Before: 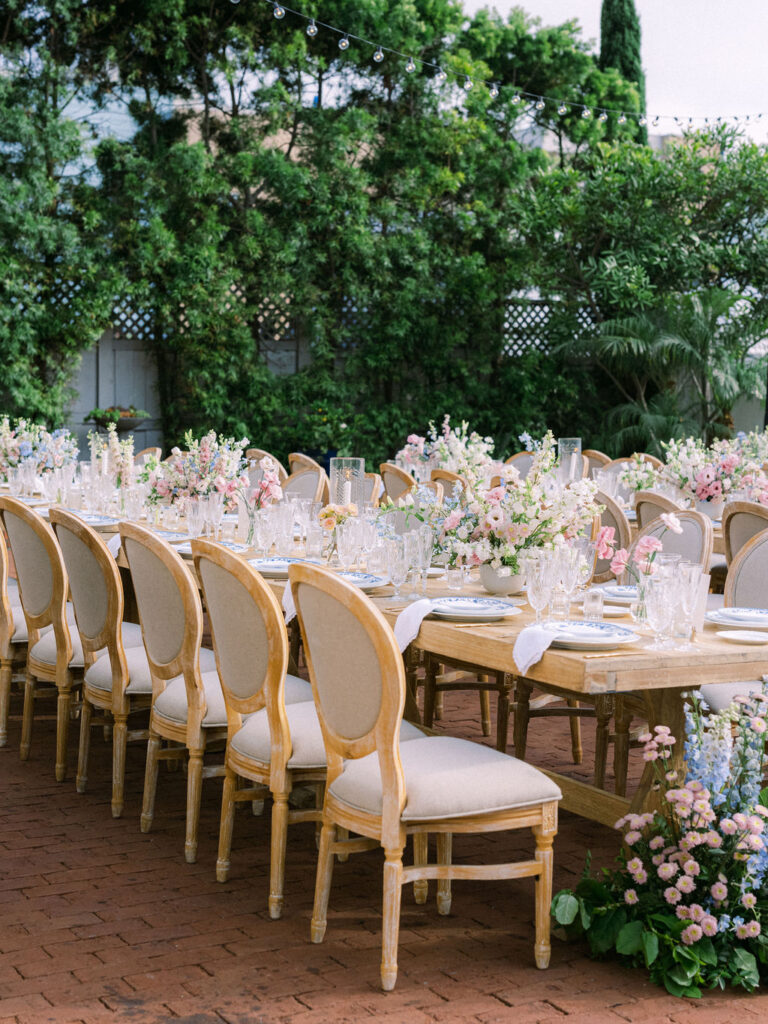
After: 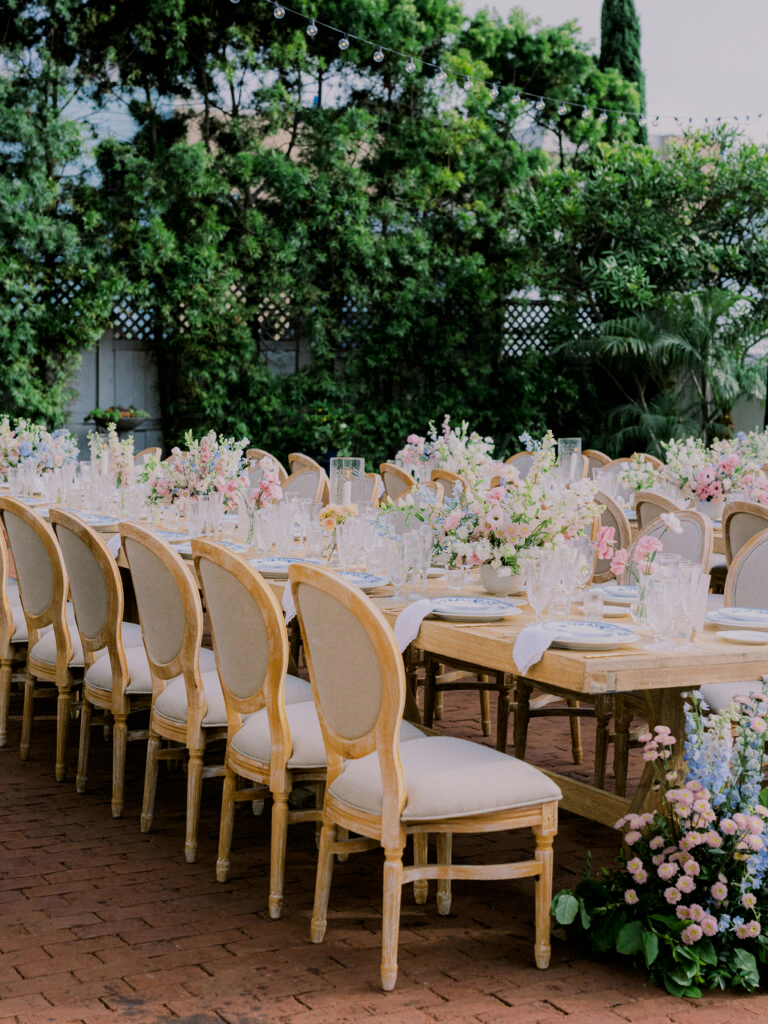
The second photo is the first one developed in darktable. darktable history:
filmic rgb: black relative exposure -7.15 EV, white relative exposure 5.36 EV, hardness 3.02, color science v6 (2022)
contrast brightness saturation: contrast 0.03, brightness -0.04
